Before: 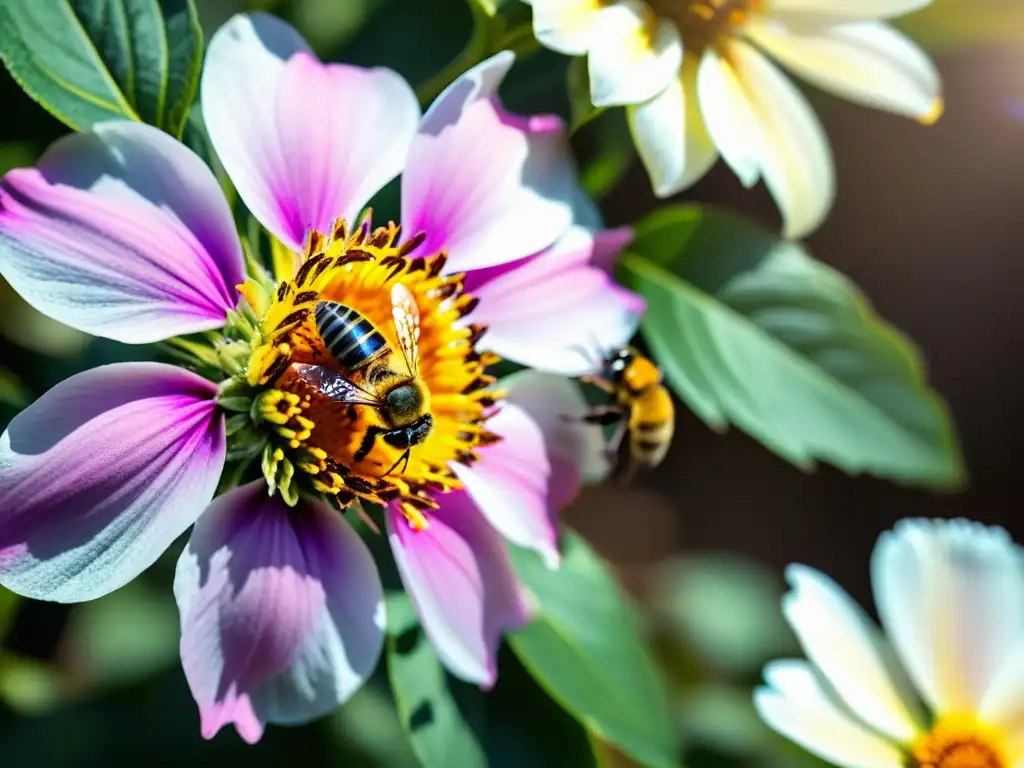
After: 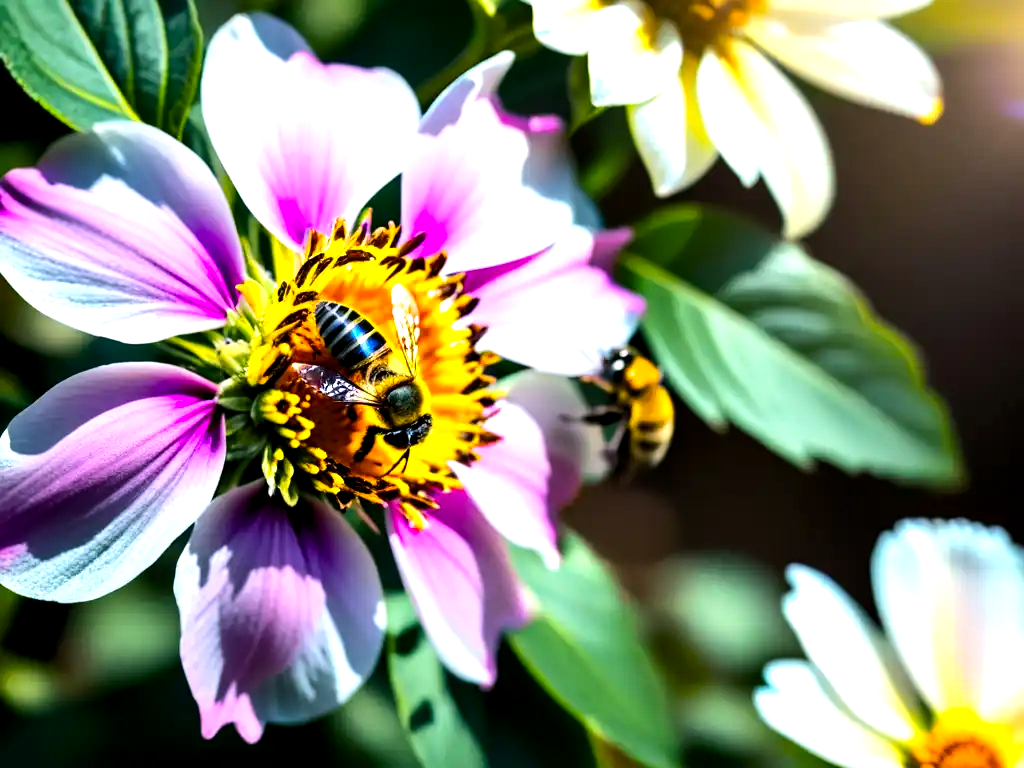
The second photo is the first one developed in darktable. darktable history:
tone equalizer: -8 EV -0.75 EV, -7 EV -0.7 EV, -6 EV -0.6 EV, -5 EV -0.4 EV, -3 EV 0.4 EV, -2 EV 0.6 EV, -1 EV 0.7 EV, +0 EV 0.75 EV, edges refinement/feathering 500, mask exposure compensation -1.57 EV, preserve details no
color balance rgb: shadows lift › chroma 2%, shadows lift › hue 217.2°, power › chroma 0.25%, power › hue 60°, highlights gain › chroma 1.5%, highlights gain › hue 309.6°, global offset › luminance -0.25%, perceptual saturation grading › global saturation 15%, global vibrance 15%
